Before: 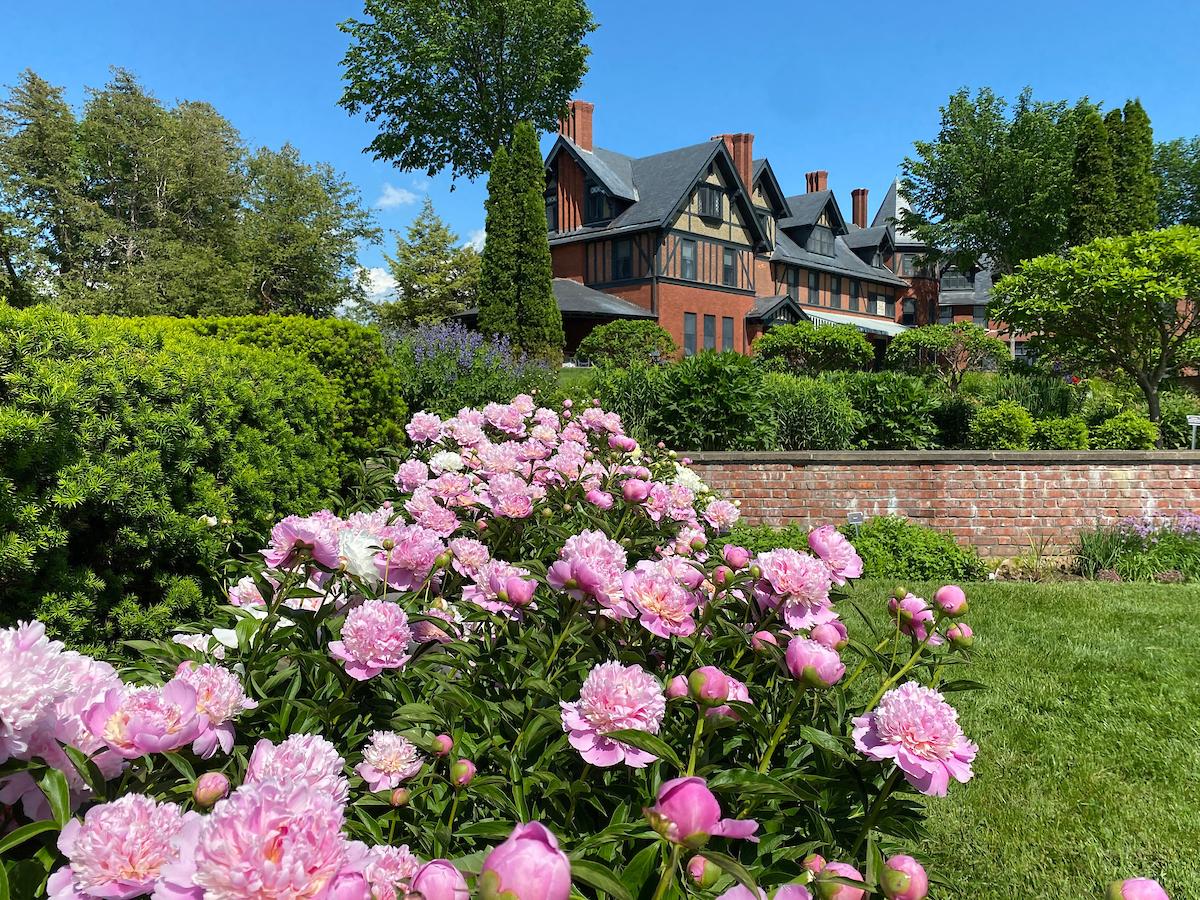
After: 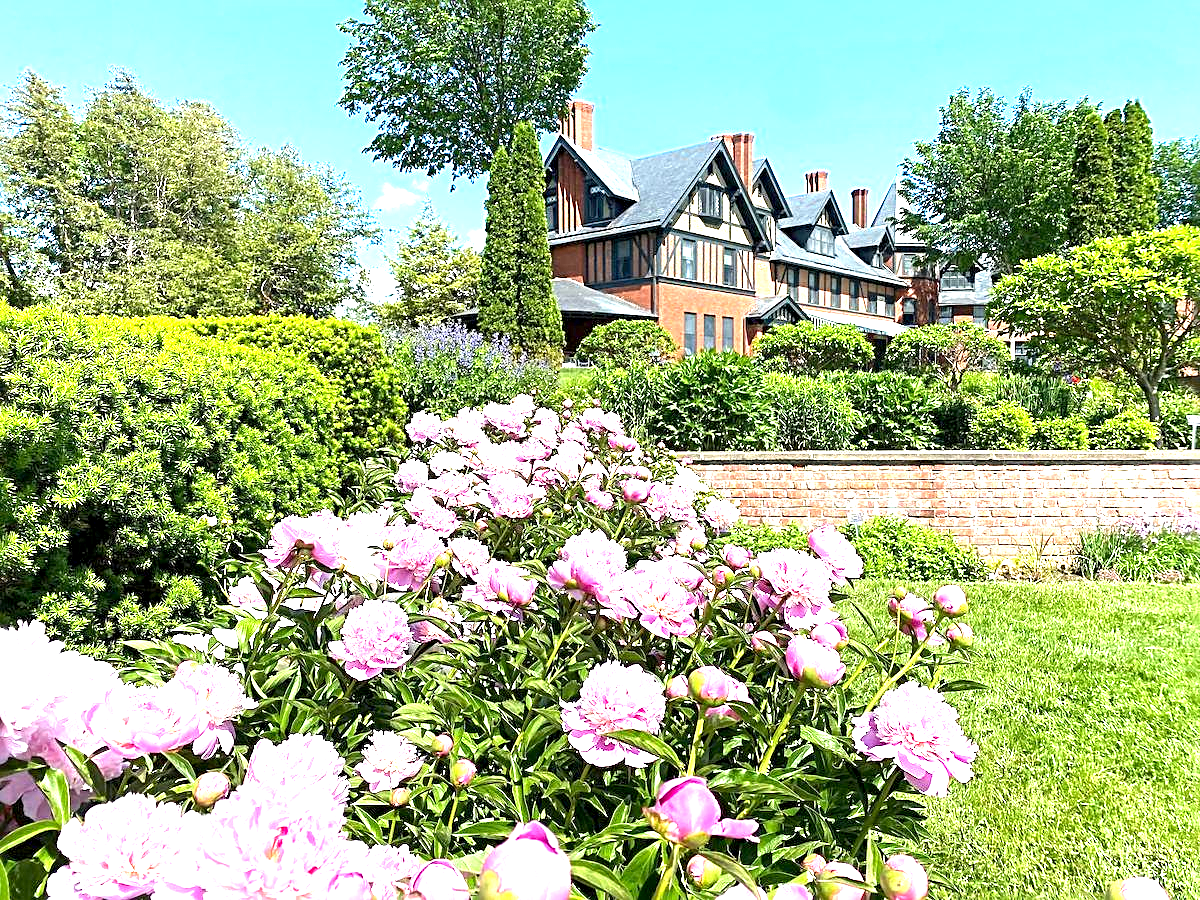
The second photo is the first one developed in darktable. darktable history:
exposure: black level correction 0.001, exposure 2 EV, compensate highlight preservation false
sharpen: radius 3.119
